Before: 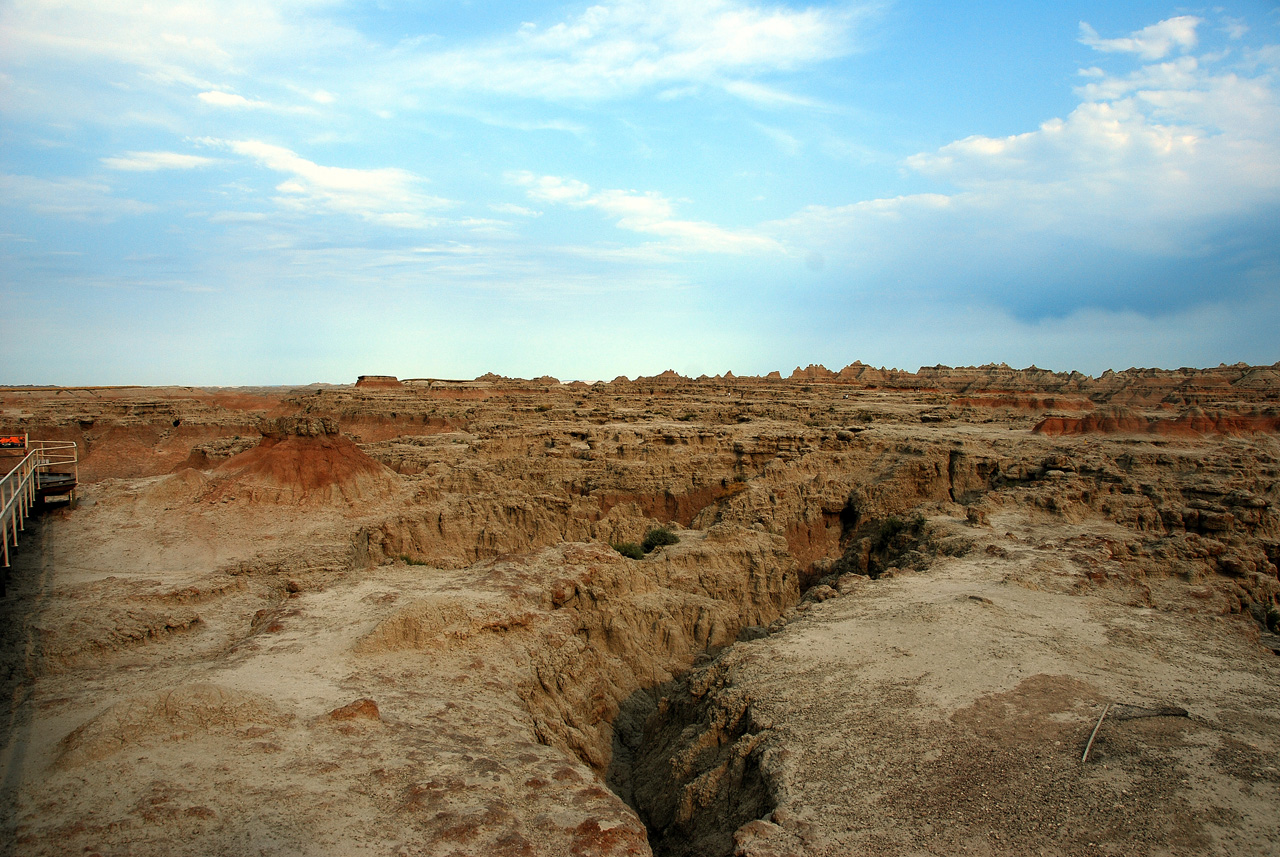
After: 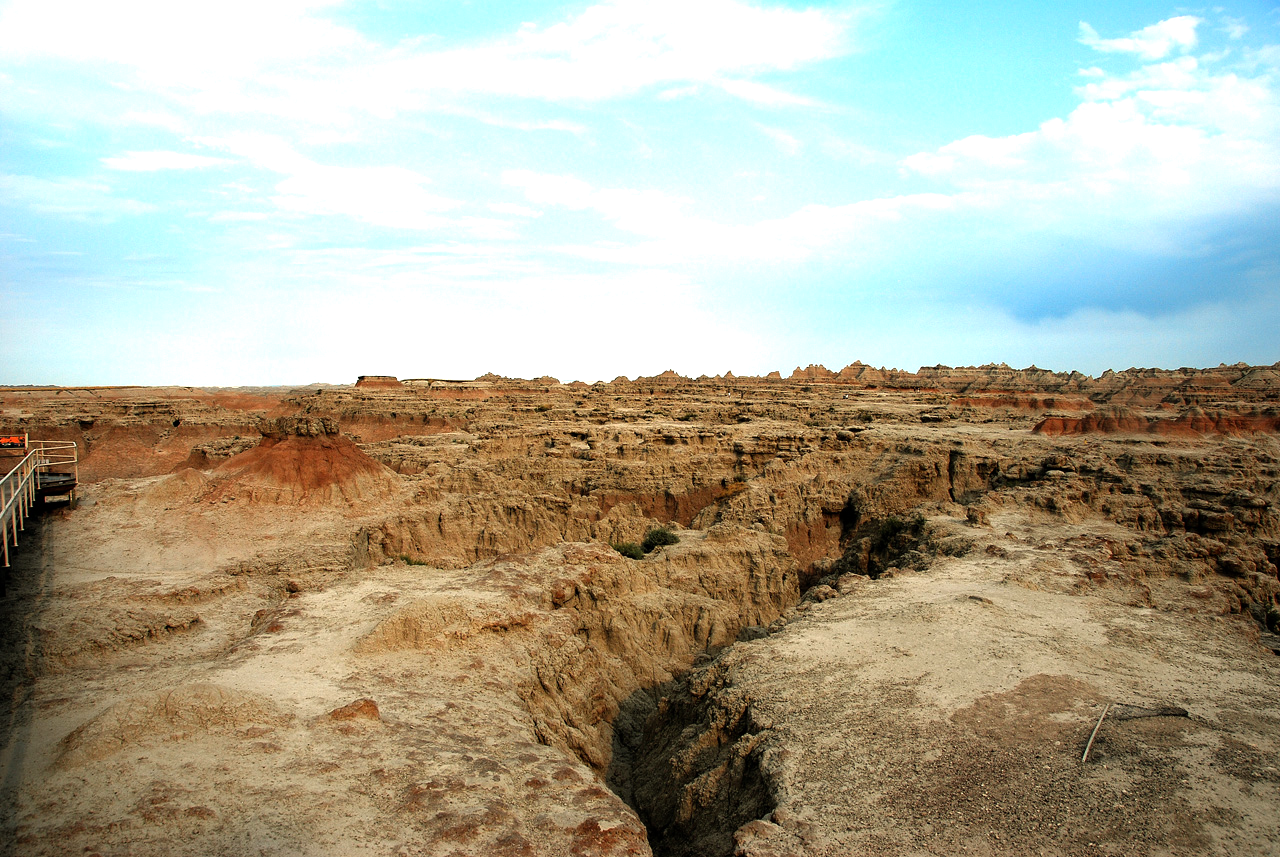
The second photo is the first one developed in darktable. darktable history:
tone equalizer: -8 EV -0.763 EV, -7 EV -0.676 EV, -6 EV -0.599 EV, -5 EV -0.392 EV, -3 EV 0.398 EV, -2 EV 0.6 EV, -1 EV 0.7 EV, +0 EV 0.729 EV
